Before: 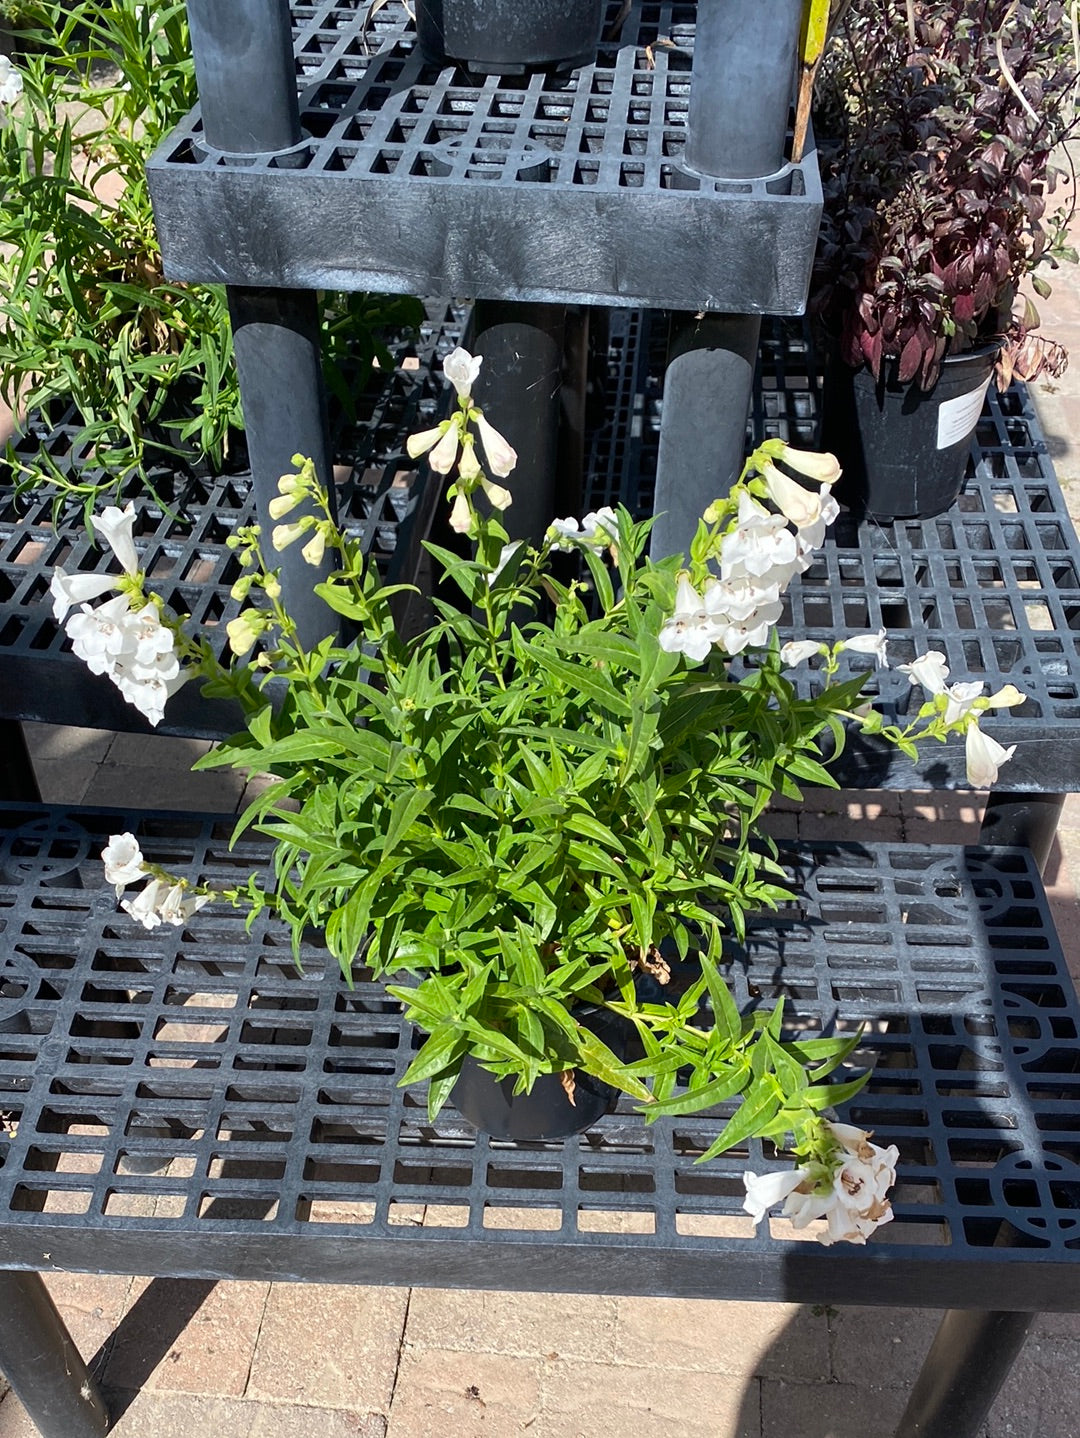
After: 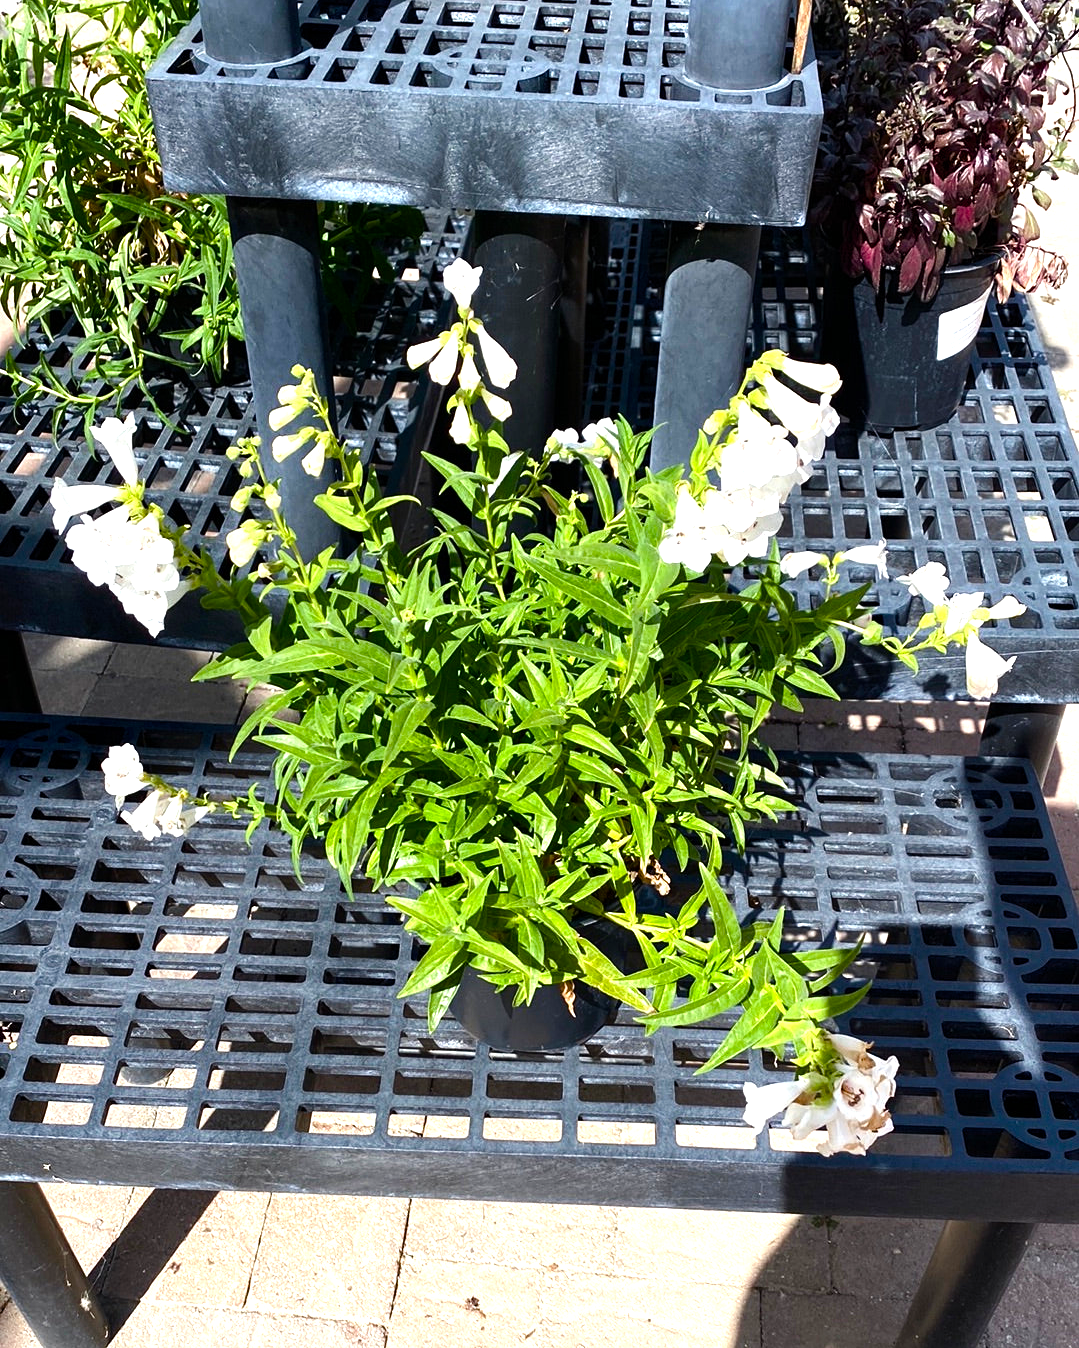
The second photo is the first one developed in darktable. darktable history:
tone equalizer: -8 EV -0.397 EV, -7 EV -0.418 EV, -6 EV -0.327 EV, -5 EV -0.254 EV, -3 EV 0.21 EV, -2 EV 0.338 EV, -1 EV 0.414 EV, +0 EV 0.402 EV, smoothing diameter 2.21%, edges refinement/feathering 18.21, mask exposure compensation -1.57 EV, filter diffusion 5
color balance rgb: global offset › hue 169.56°, perceptual saturation grading › global saturation 20%, perceptual saturation grading › highlights -25.136%, perceptual saturation grading › shadows 49.367%, perceptual brilliance grading › global brilliance 11.13%, contrast 5.782%
crop and rotate: top 6.202%
